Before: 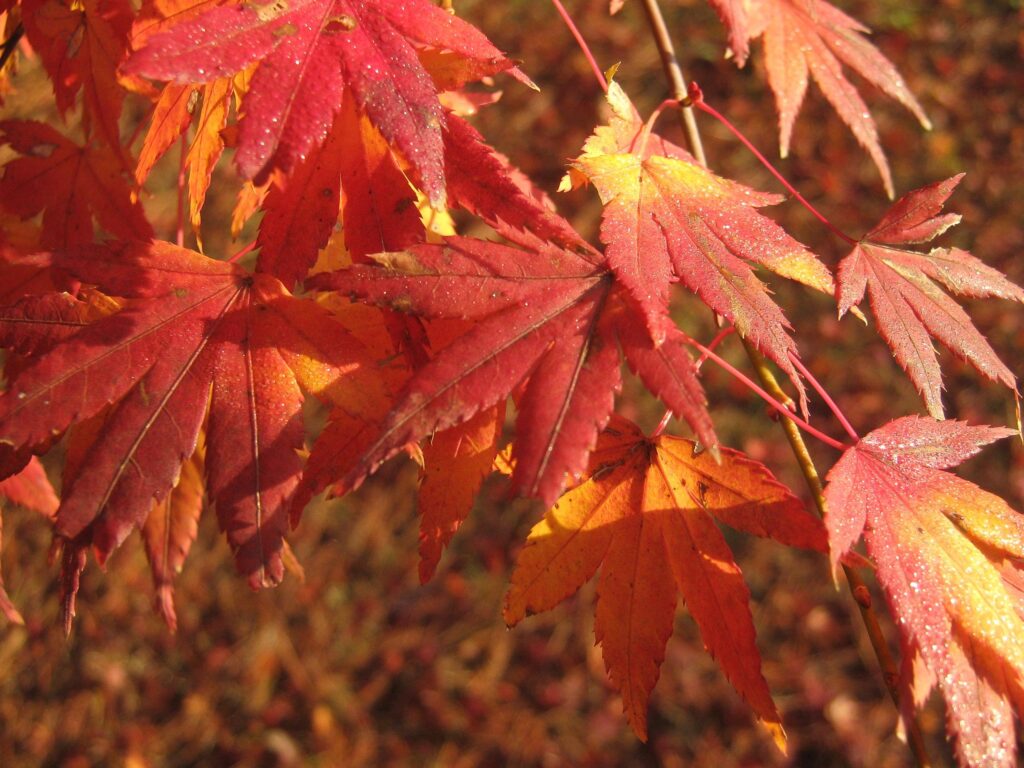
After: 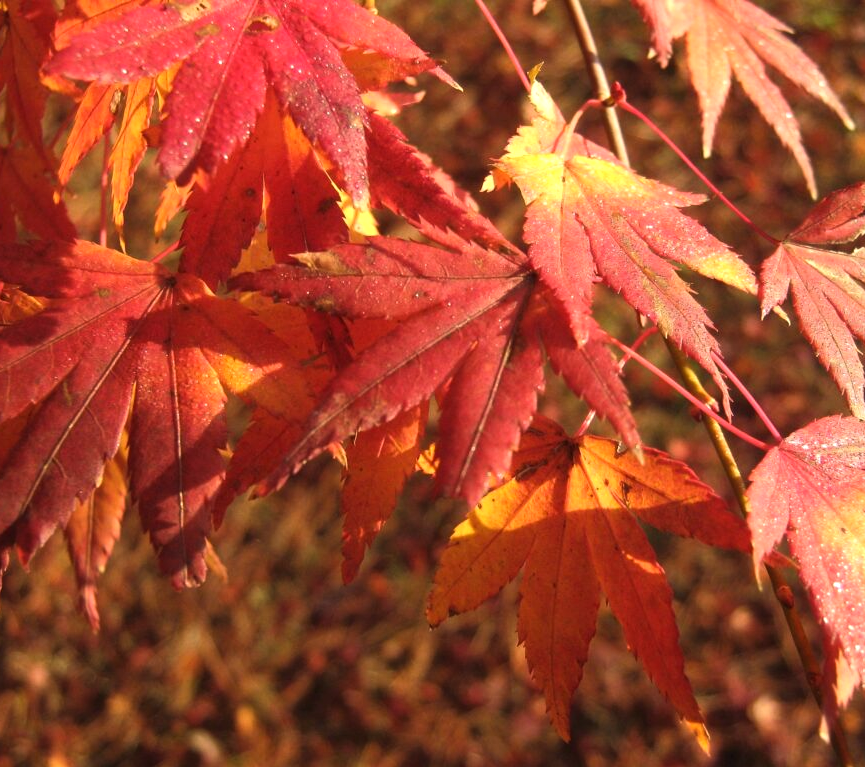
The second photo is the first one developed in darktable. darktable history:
tone equalizer: -8 EV -0.393 EV, -7 EV -0.369 EV, -6 EV -0.37 EV, -5 EV -0.19 EV, -3 EV 0.222 EV, -2 EV 0.362 EV, -1 EV 0.364 EV, +0 EV 0.445 EV, edges refinement/feathering 500, mask exposure compensation -1.57 EV, preserve details no
crop: left 7.56%, right 7.872%
